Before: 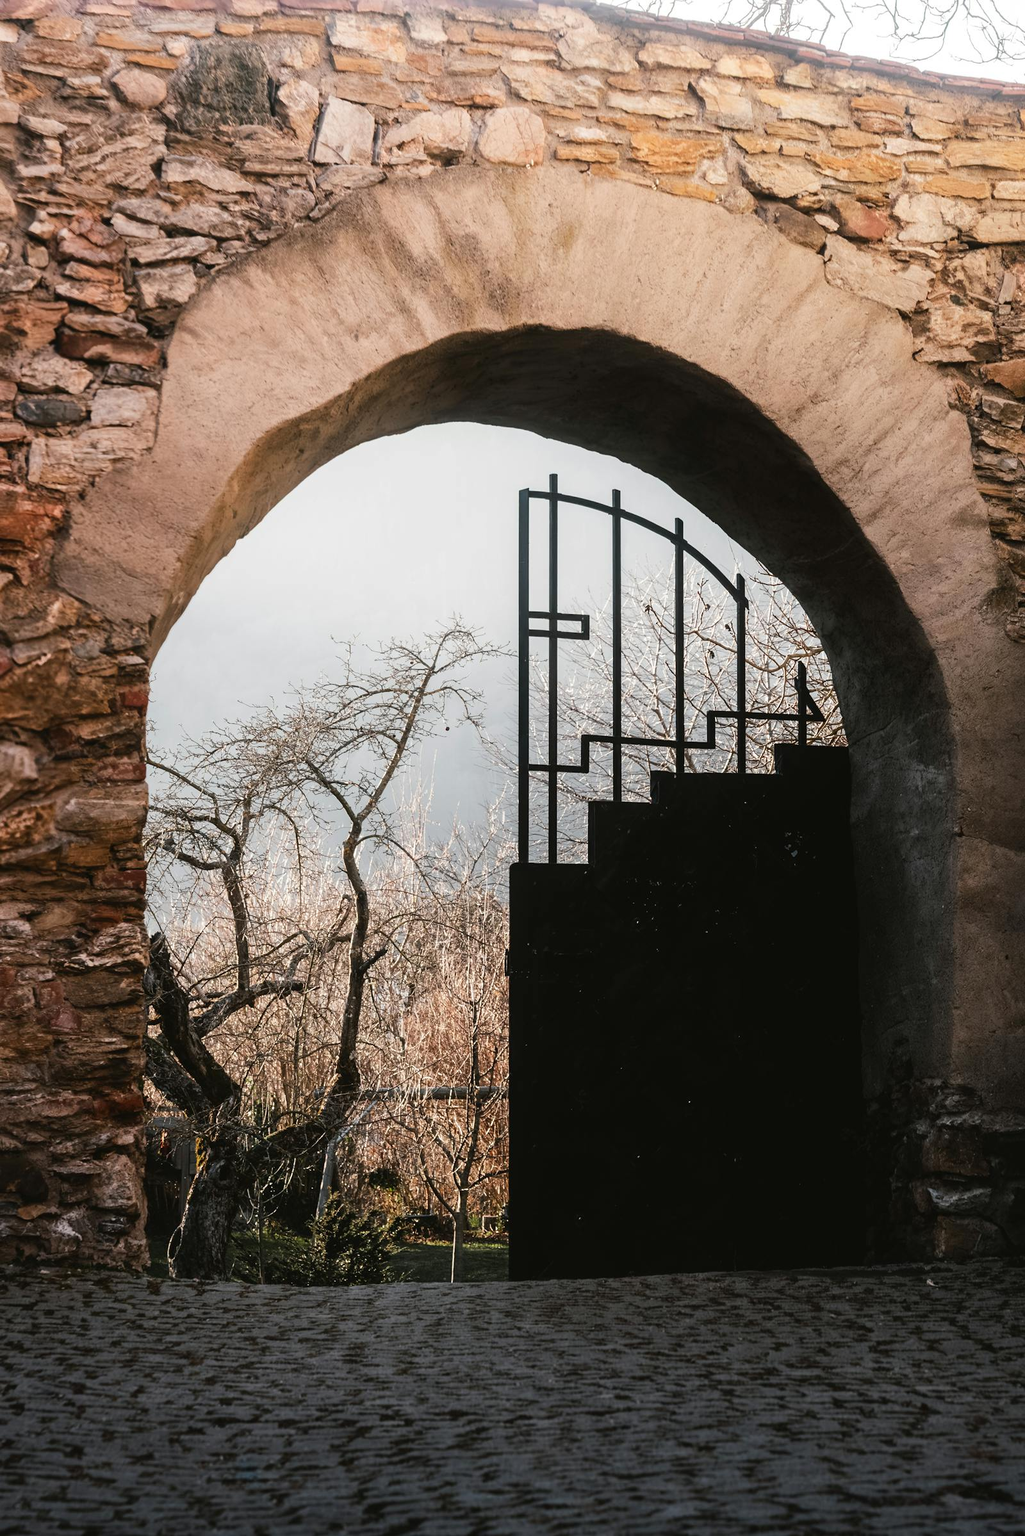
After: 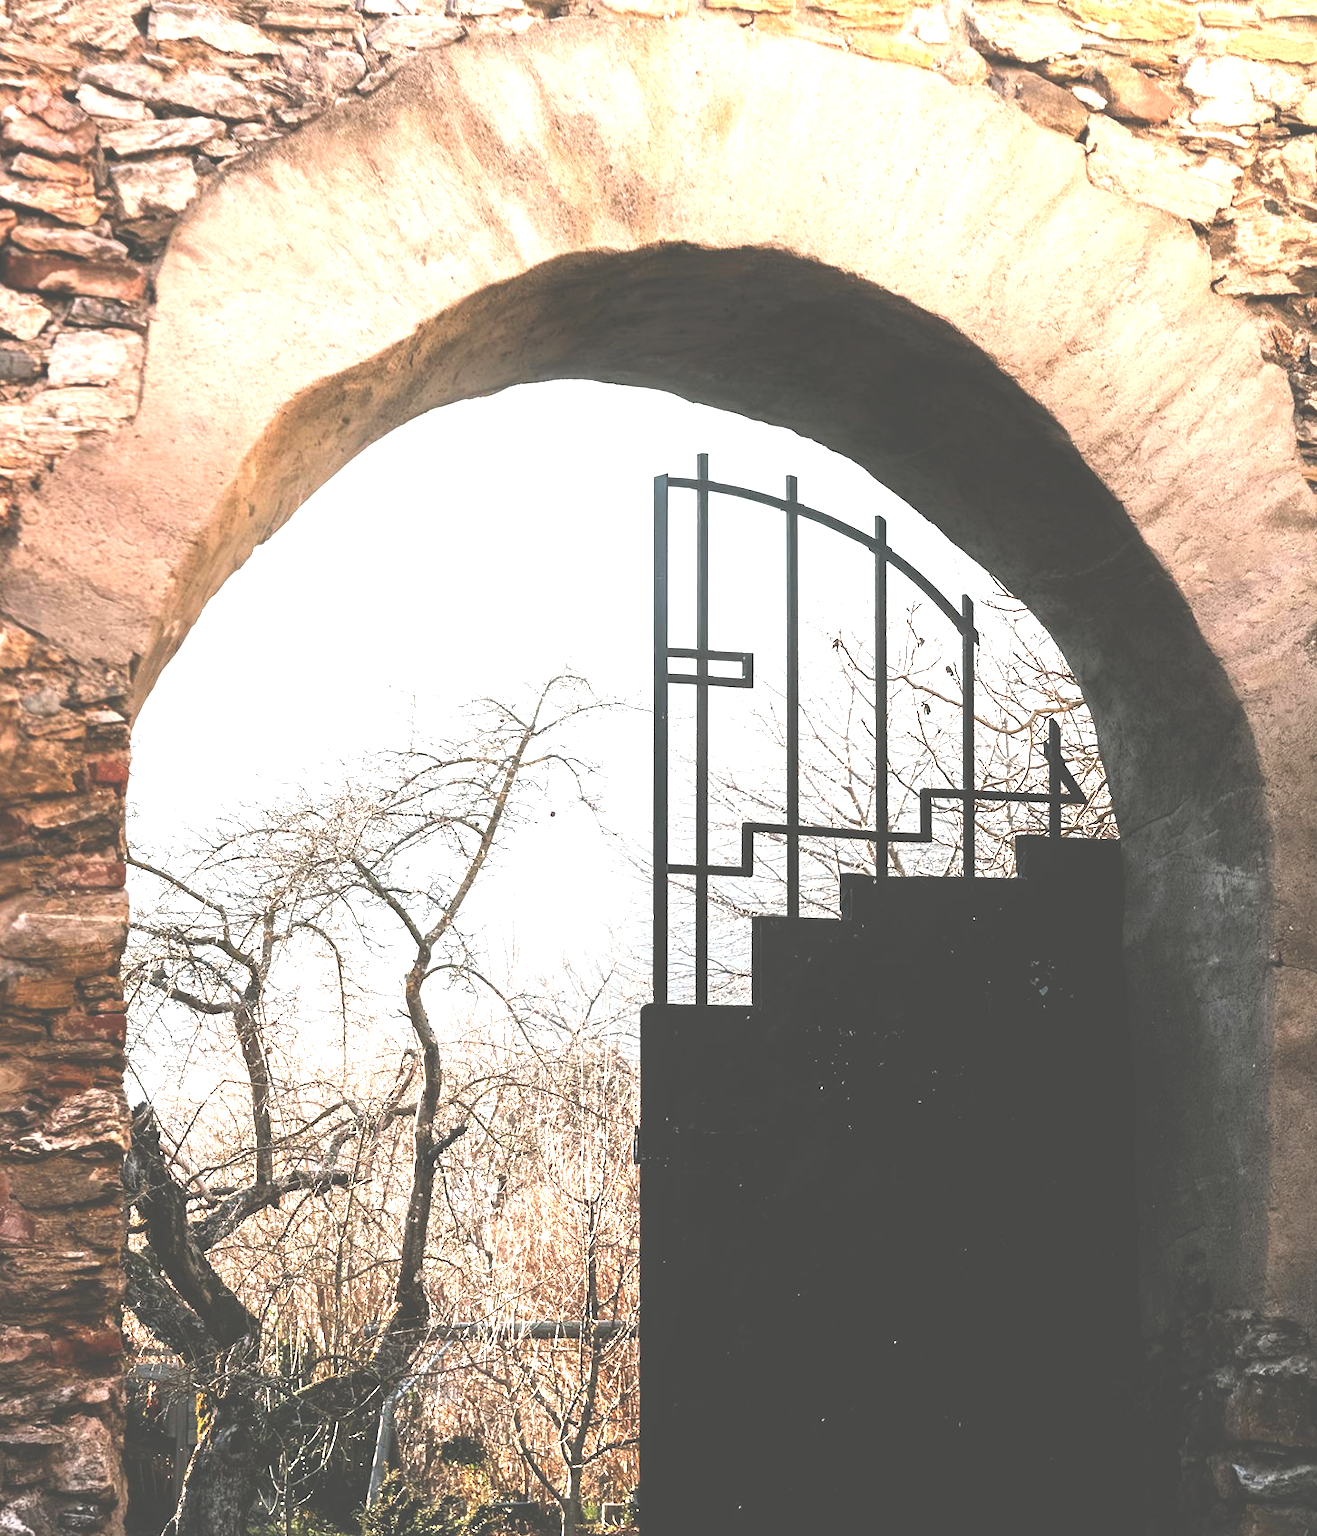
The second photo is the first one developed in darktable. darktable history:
exposure: black level correction -0.023, exposure 1.394 EV, compensate exposure bias true, compensate highlight preservation false
crop: left 5.599%, top 10.012%, right 3.537%, bottom 19.339%
